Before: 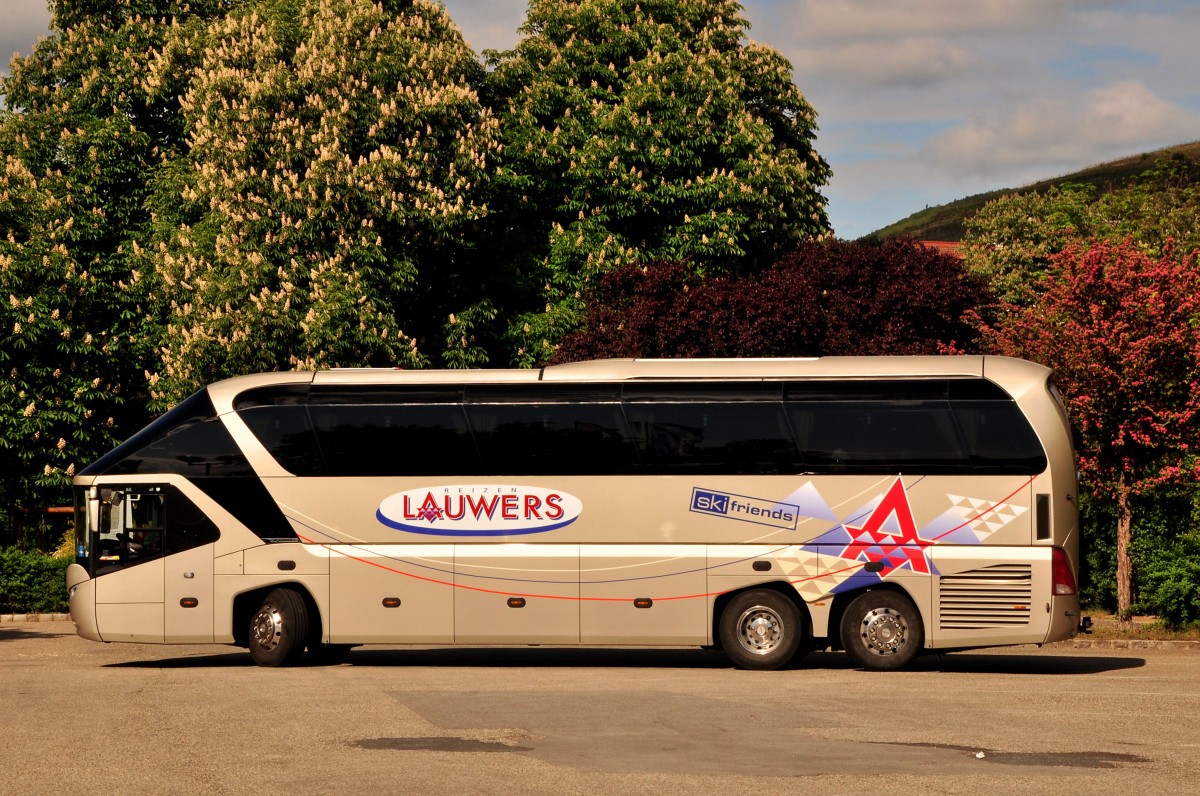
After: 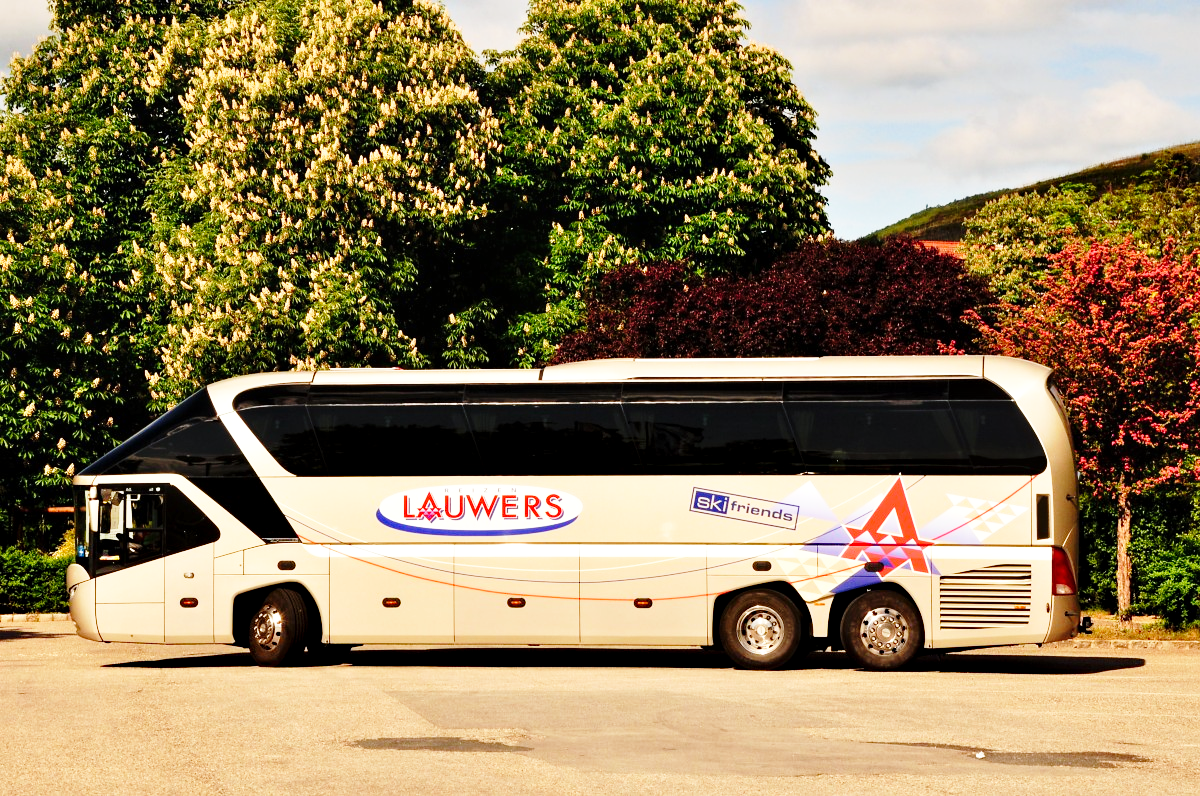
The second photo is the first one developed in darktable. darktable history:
white balance: red 0.978, blue 0.999
base curve: curves: ch0 [(0, 0) (0.028, 0.03) (0.105, 0.232) (0.387, 0.748) (0.754, 0.968) (1, 1)], fusion 1, exposure shift 0.576, preserve colors none
